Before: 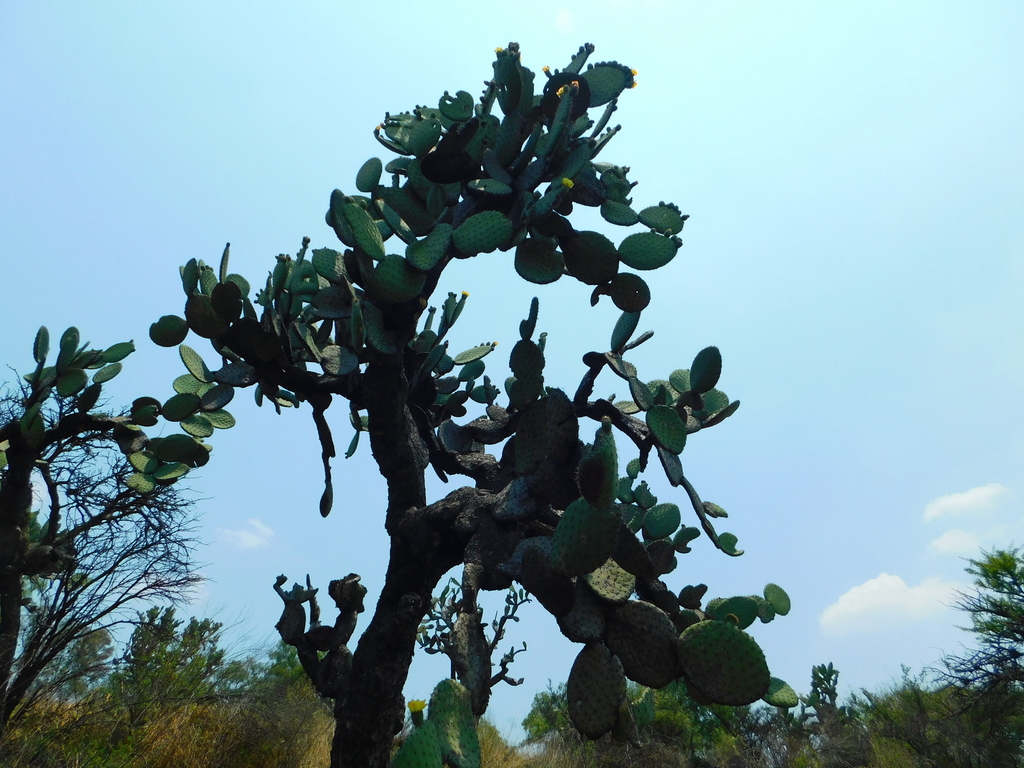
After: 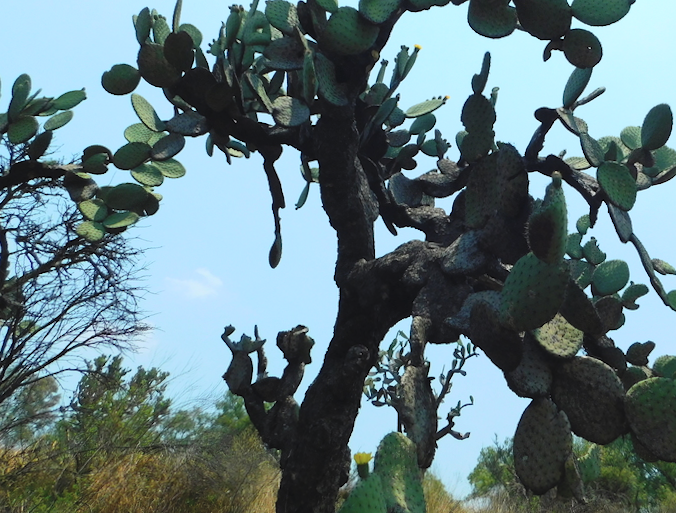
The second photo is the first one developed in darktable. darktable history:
contrast brightness saturation: contrast 0.14, brightness 0.223
local contrast: mode bilateral grid, contrast 100, coarseness 99, detail 89%, midtone range 0.2
crop and rotate: angle -0.912°, left 3.883%, top 31.691%, right 28.707%
